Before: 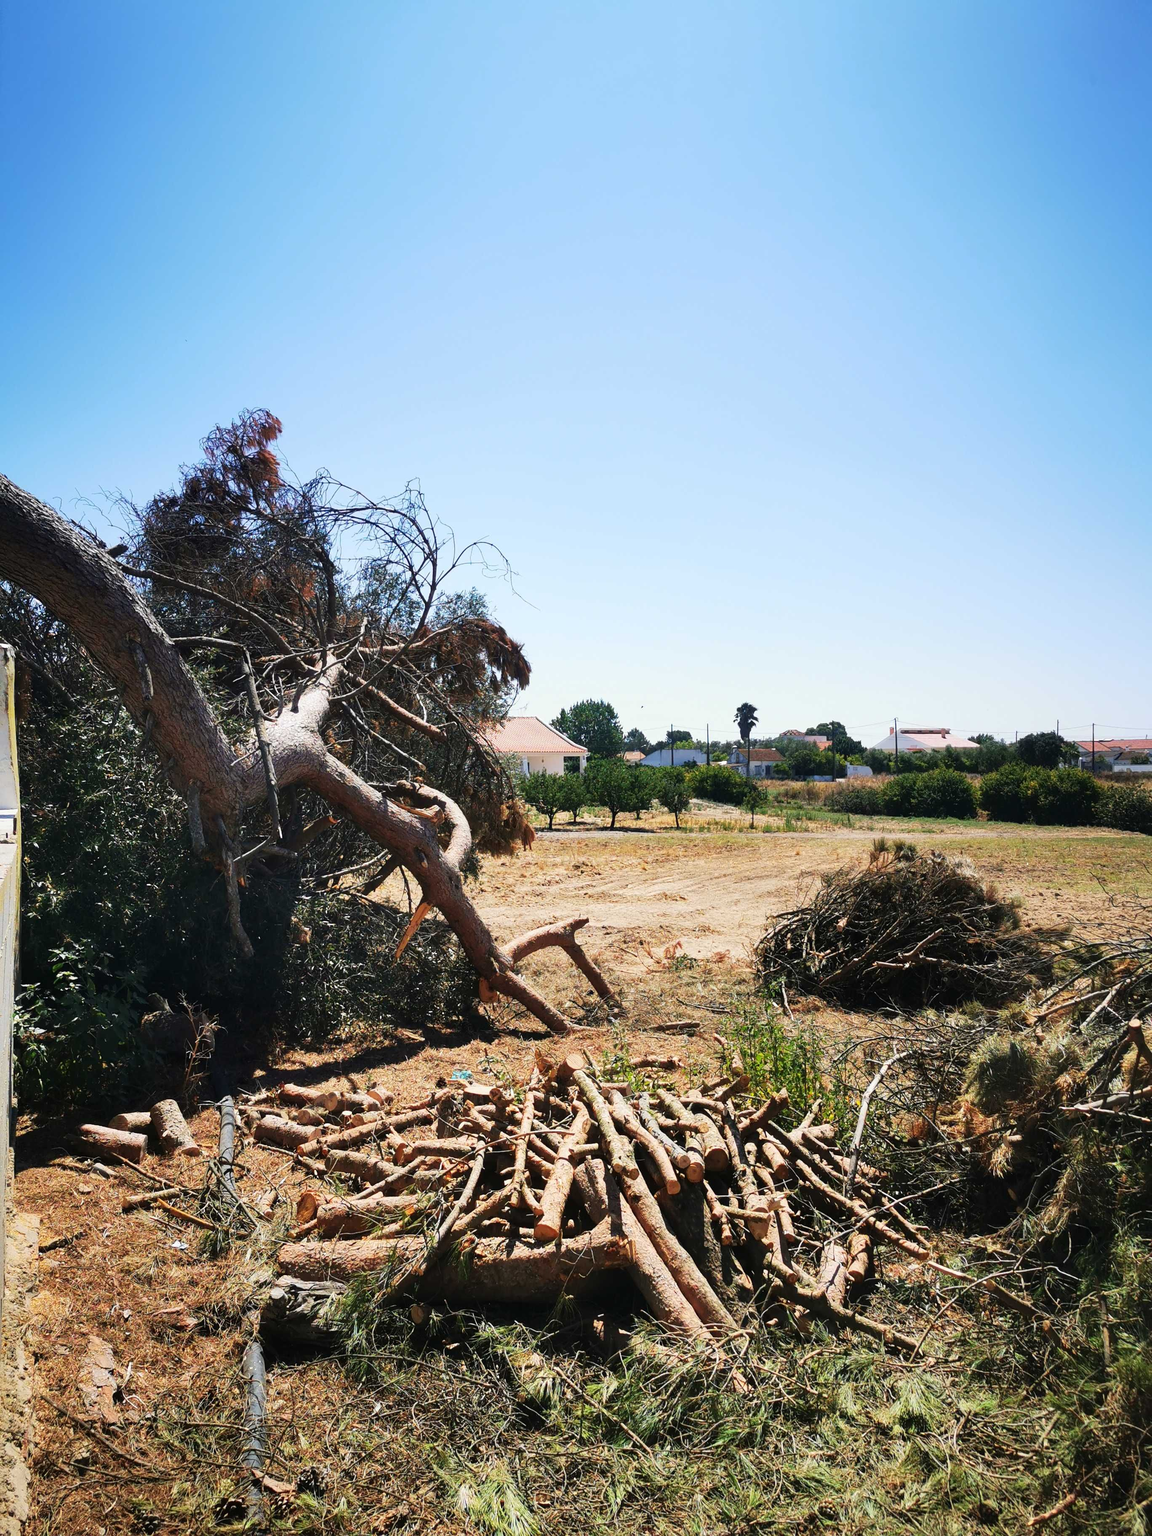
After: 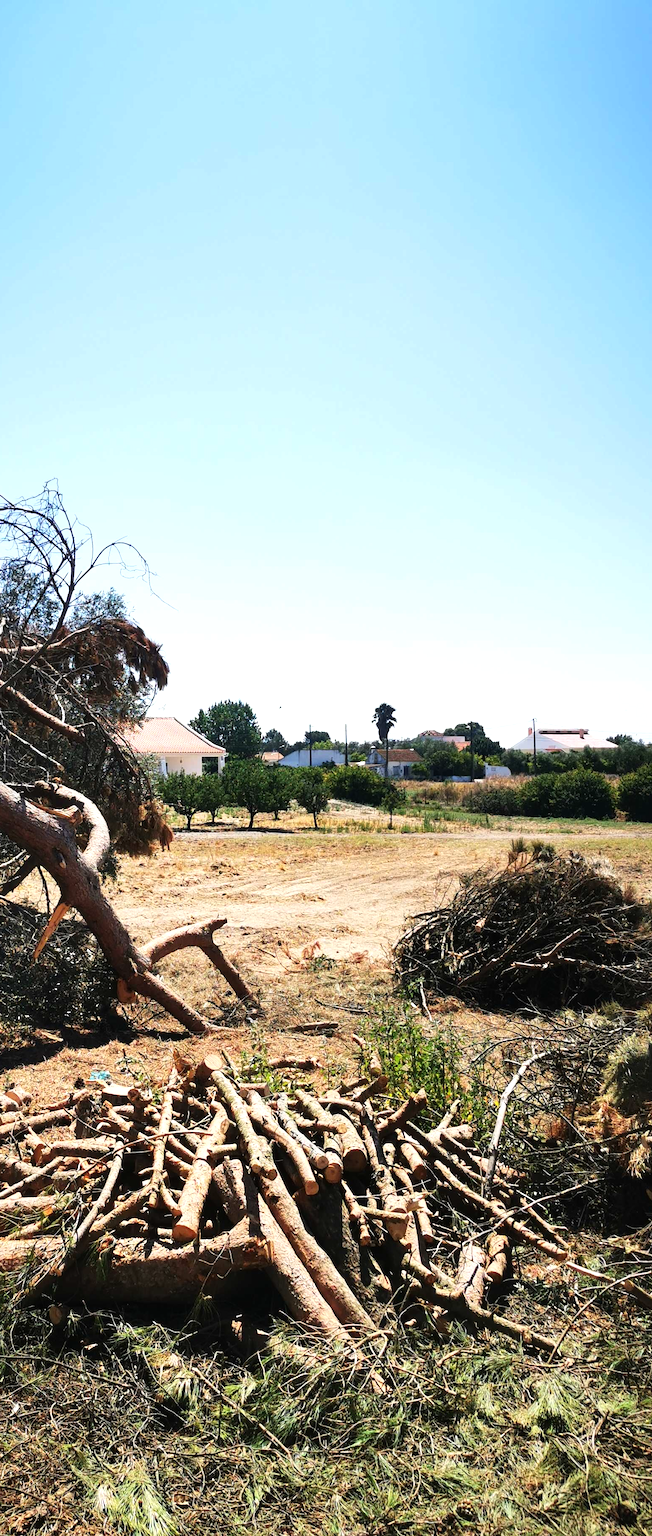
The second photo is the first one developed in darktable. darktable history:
tone equalizer: -8 EV -0.417 EV, -7 EV -0.389 EV, -6 EV -0.333 EV, -5 EV -0.222 EV, -3 EV 0.222 EV, -2 EV 0.333 EV, -1 EV 0.389 EV, +0 EV 0.417 EV, edges refinement/feathering 500, mask exposure compensation -1.57 EV, preserve details no
crop: left 31.458%, top 0%, right 11.876%
